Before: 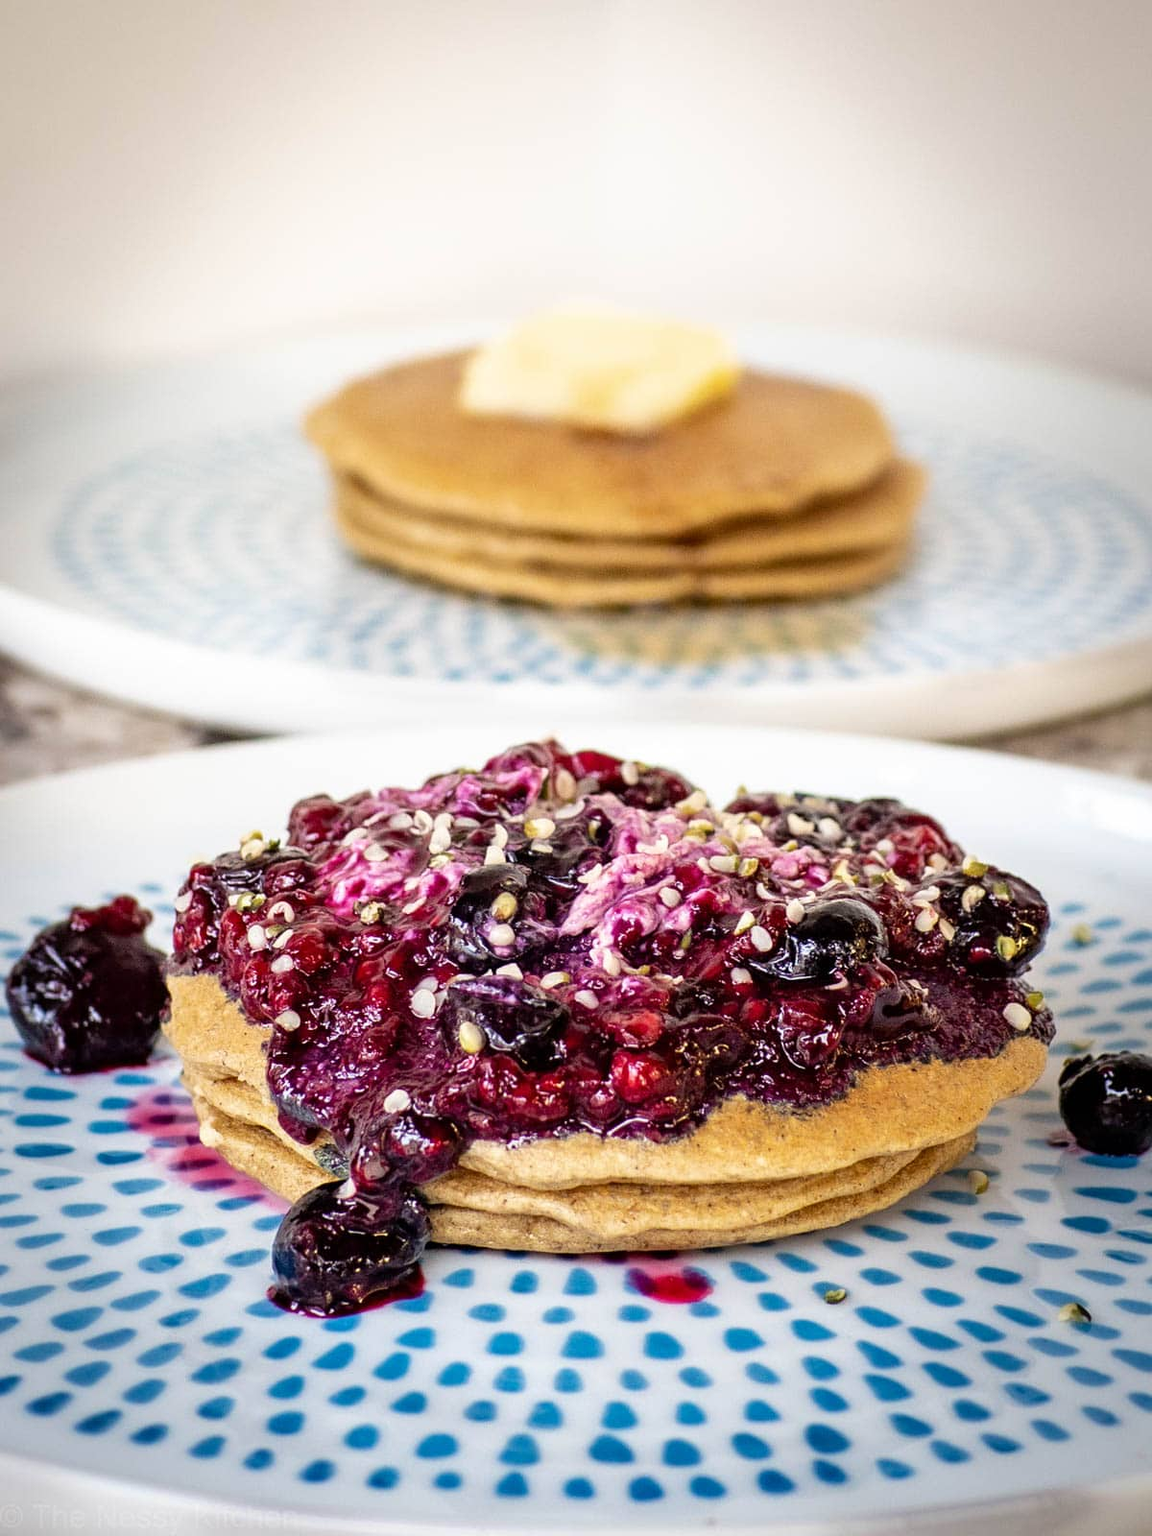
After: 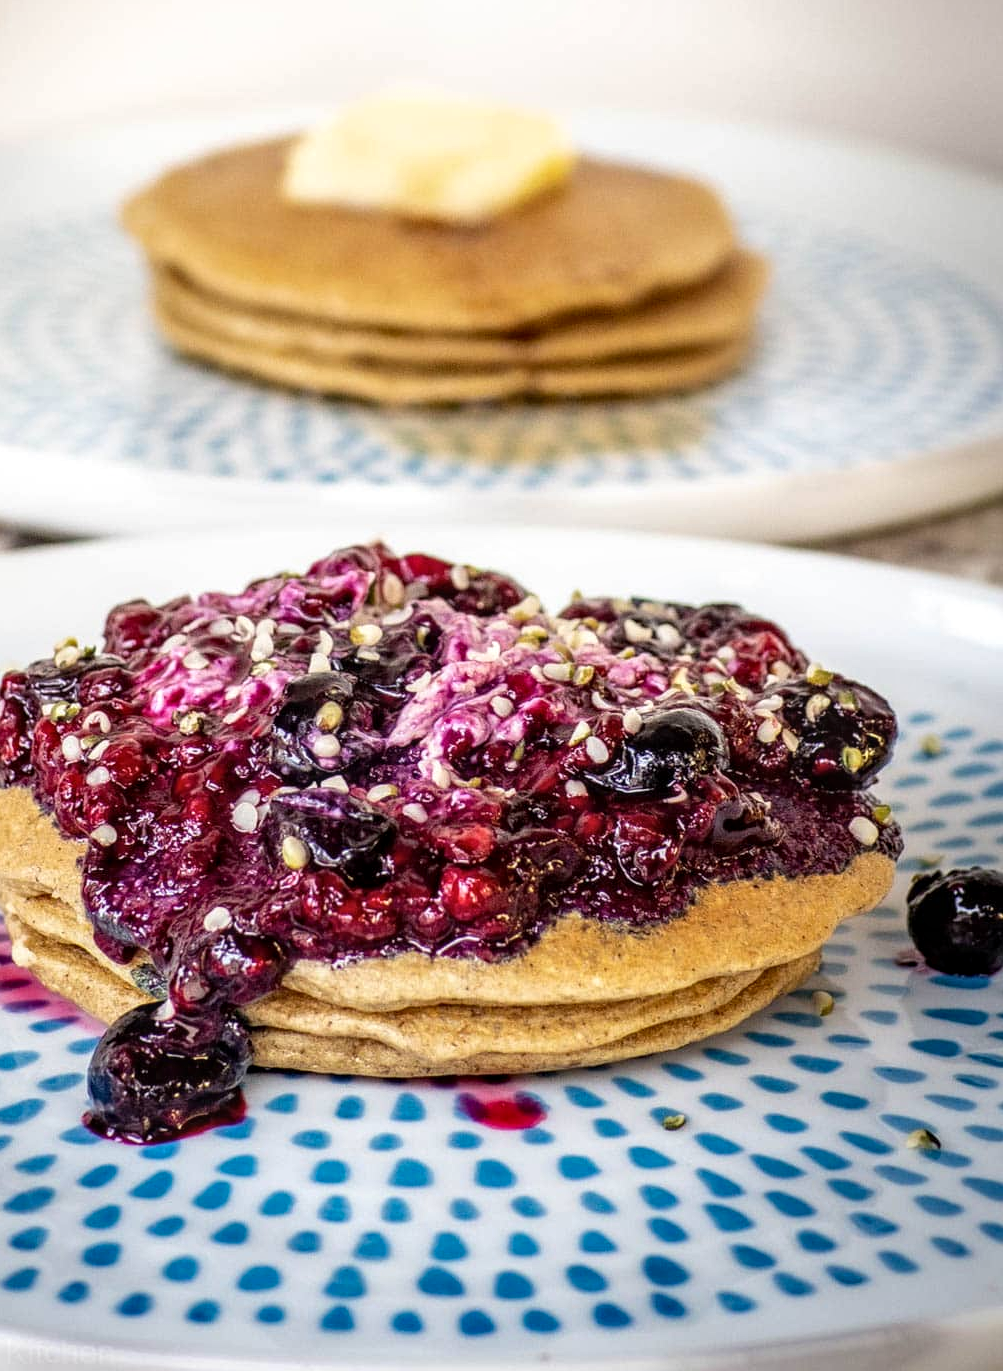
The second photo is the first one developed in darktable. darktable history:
local contrast: on, module defaults
crop: left 16.359%, top 14.31%
